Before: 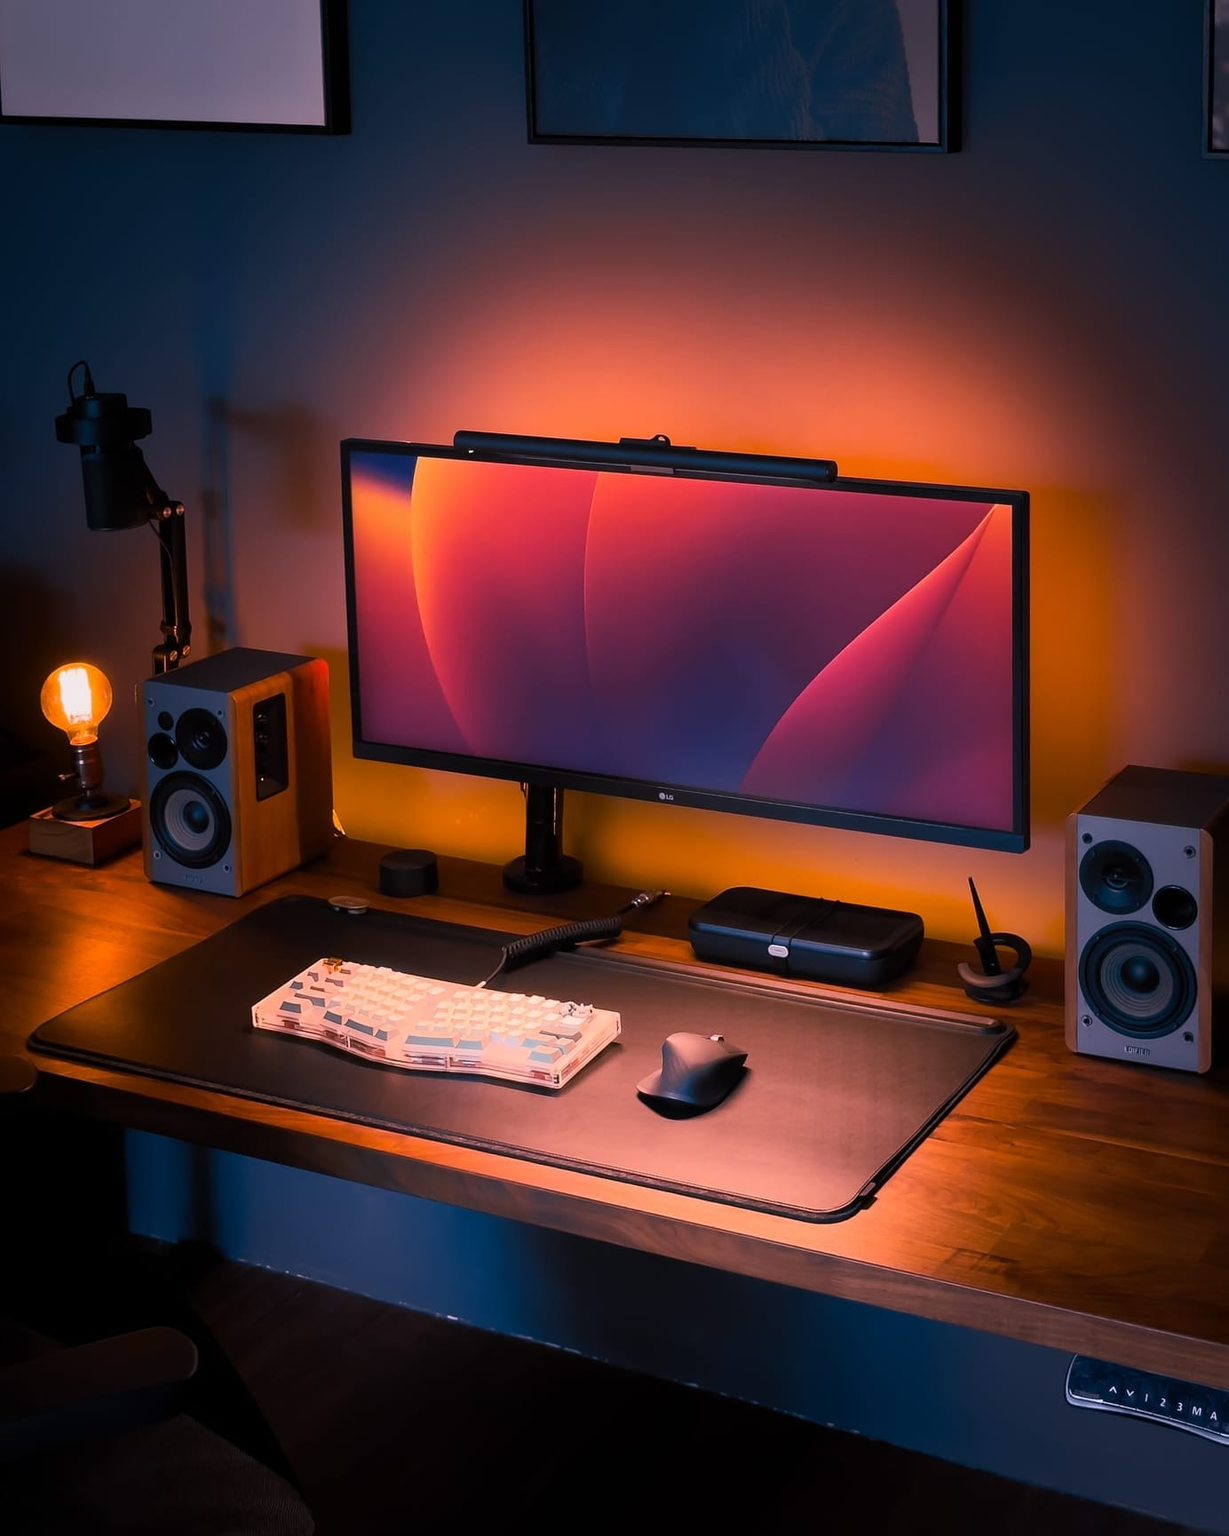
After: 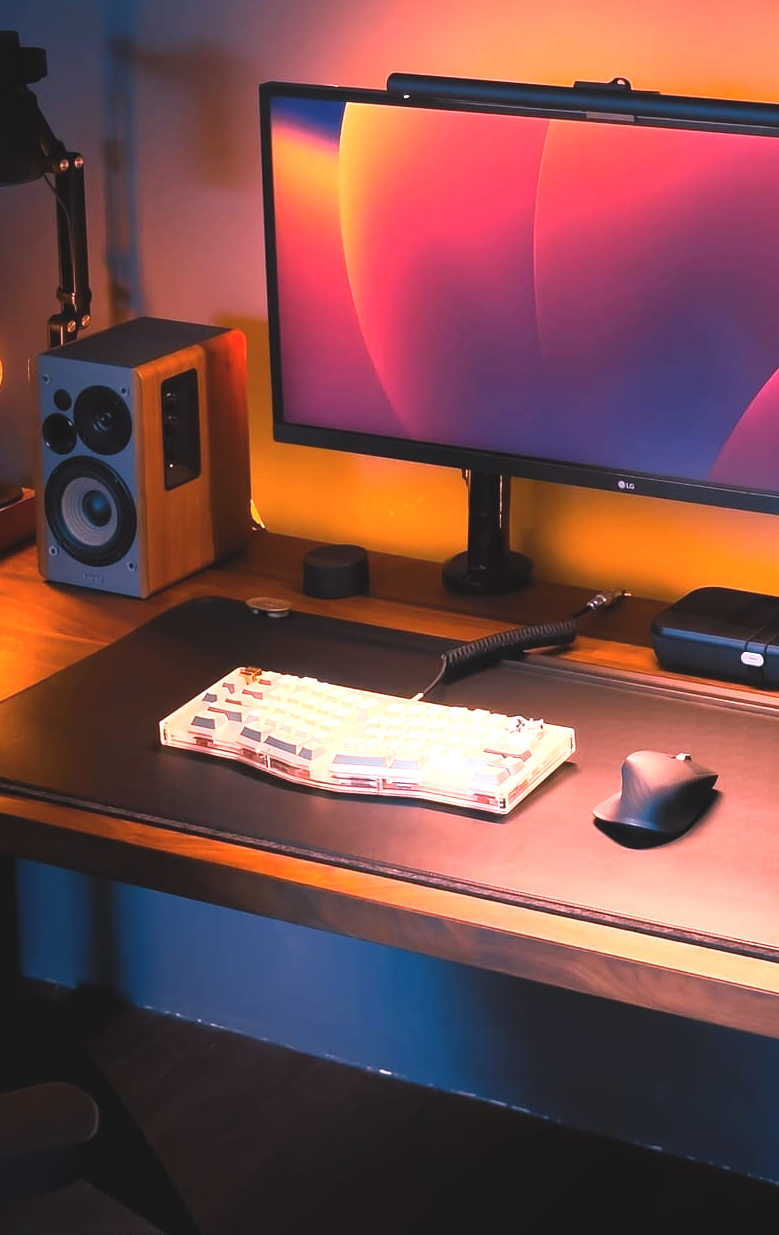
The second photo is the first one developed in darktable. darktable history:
exposure: black level correction -0.005, exposure 1.002 EV, compensate highlight preservation false
crop: left 8.966%, top 23.852%, right 34.699%, bottom 4.703%
